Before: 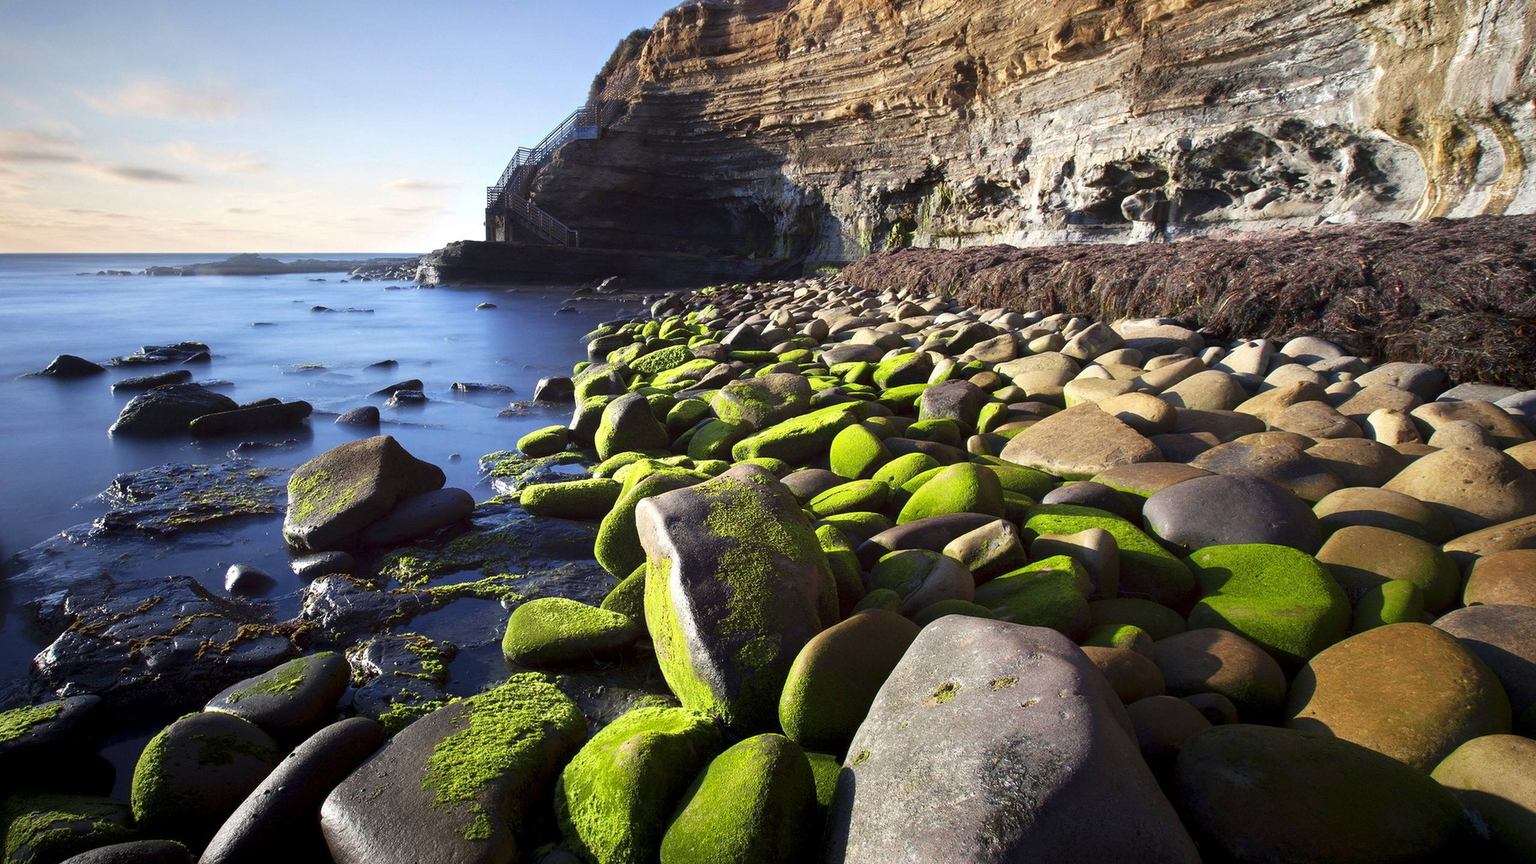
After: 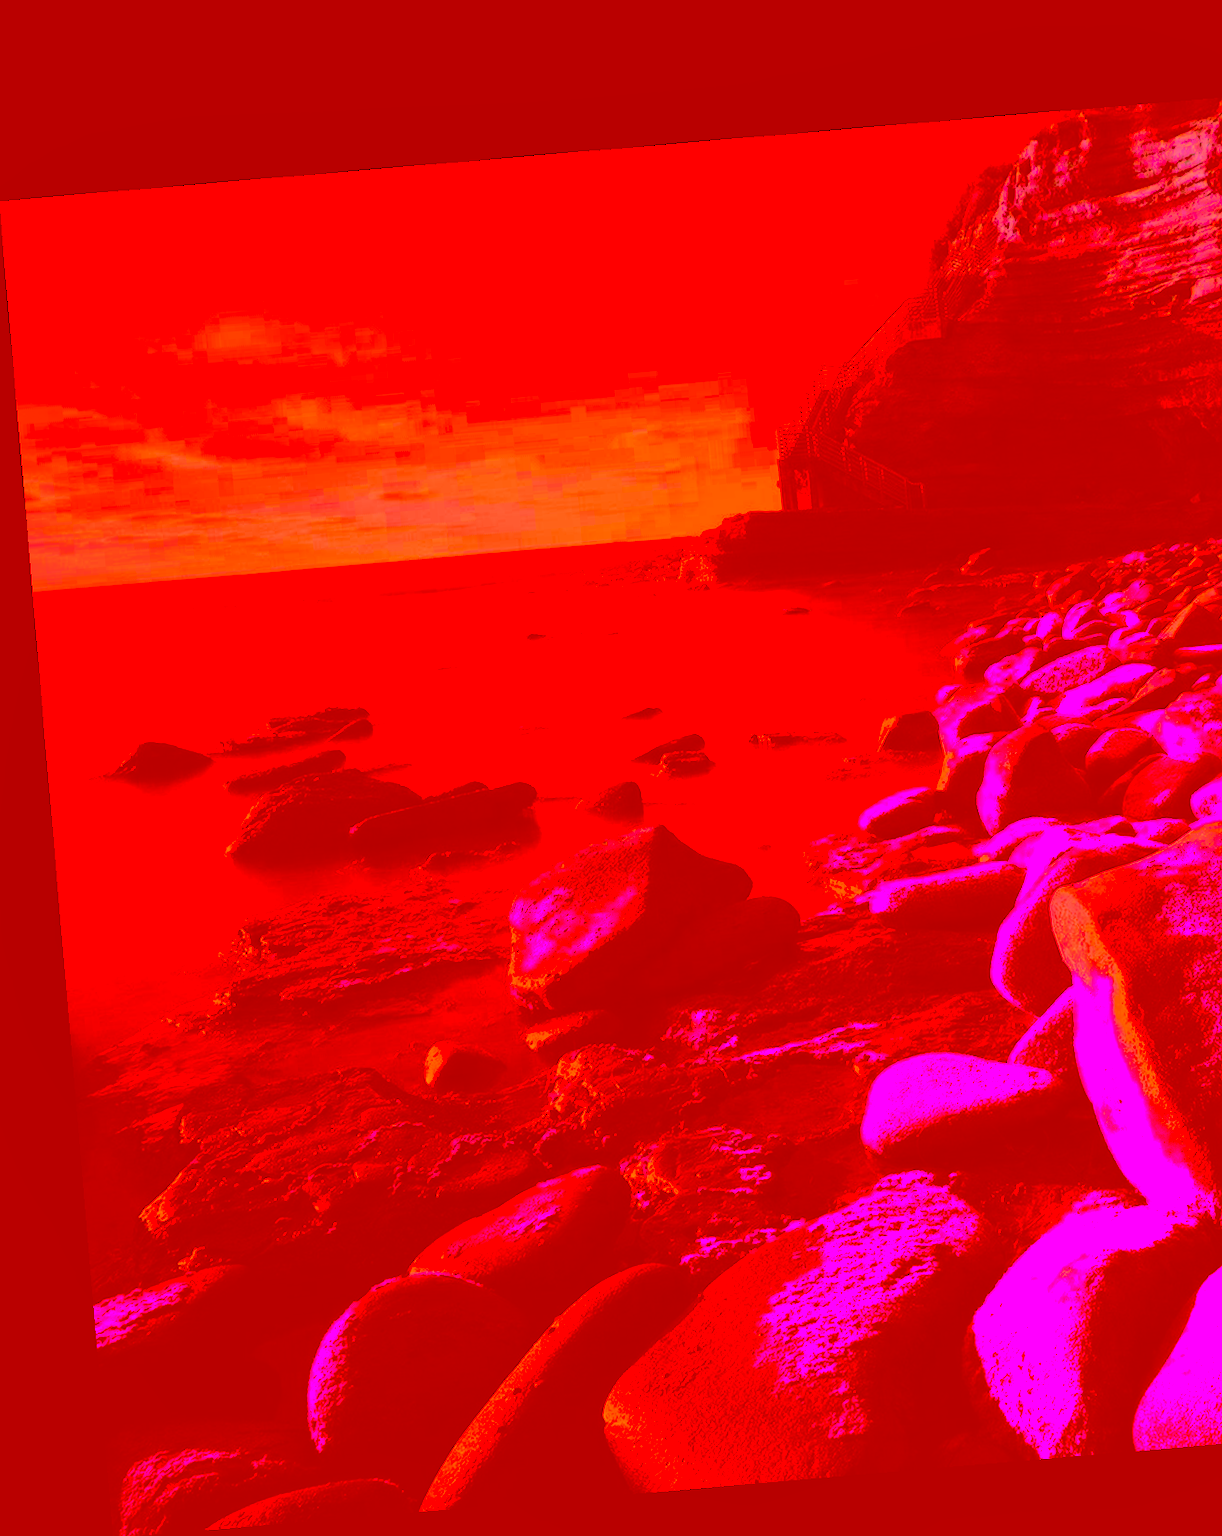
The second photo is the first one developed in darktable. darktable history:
tone equalizer: on, module defaults
shadows and highlights: shadows 25, highlights -25
exposure: black level correction -0.023, exposure -0.039 EV, compensate highlight preservation false
tone curve: curves: ch0 [(0, 0) (0.003, 0.174) (0.011, 0.178) (0.025, 0.182) (0.044, 0.185) (0.069, 0.191) (0.1, 0.194) (0.136, 0.199) (0.177, 0.219) (0.224, 0.246) (0.277, 0.284) (0.335, 0.35) (0.399, 0.43) (0.468, 0.539) (0.543, 0.637) (0.623, 0.711) (0.709, 0.799) (0.801, 0.865) (0.898, 0.914) (1, 1)], preserve colors none
rotate and perspective: rotation -4.86°, automatic cropping off
color correction: highlights a* -39.68, highlights b* -40, shadows a* -40, shadows b* -40, saturation -3
crop and rotate: left 0%, top 0%, right 50.845%
